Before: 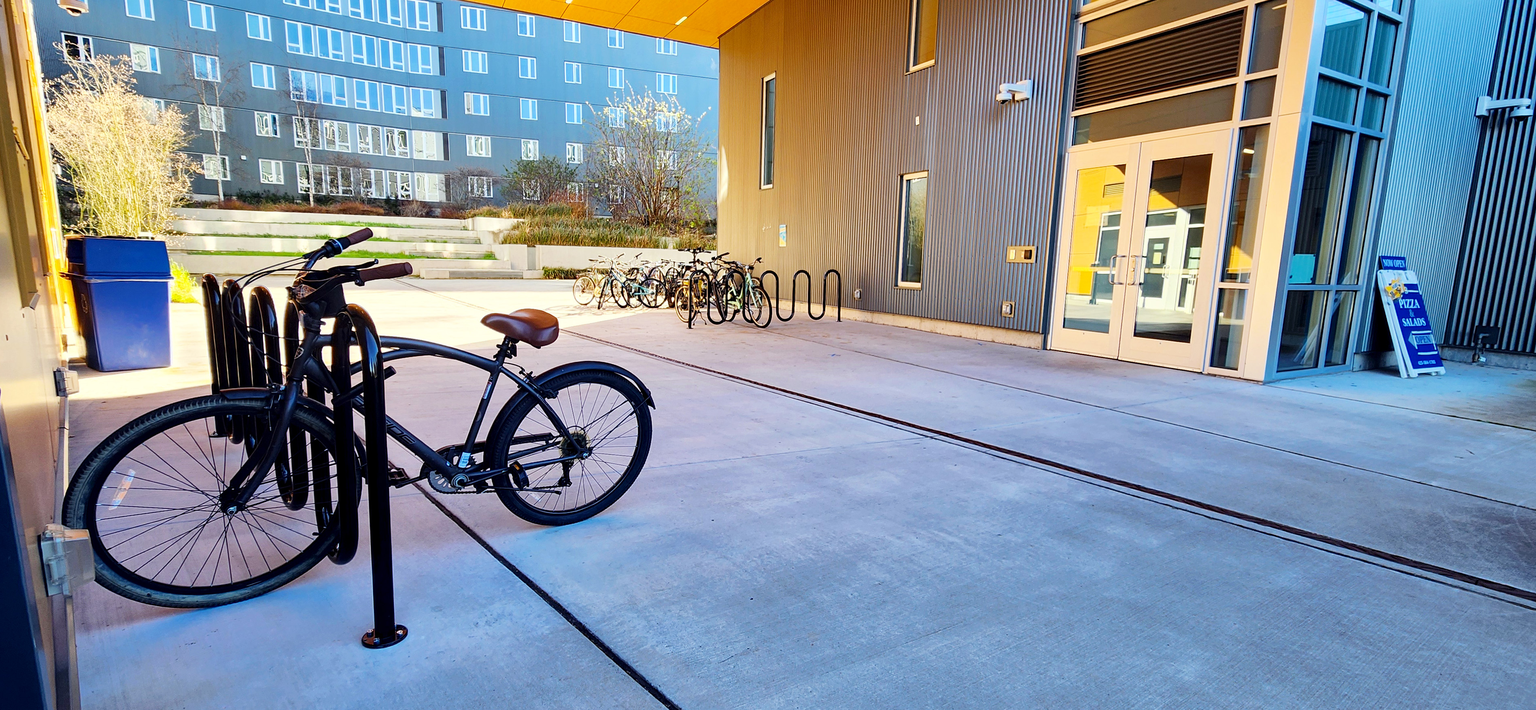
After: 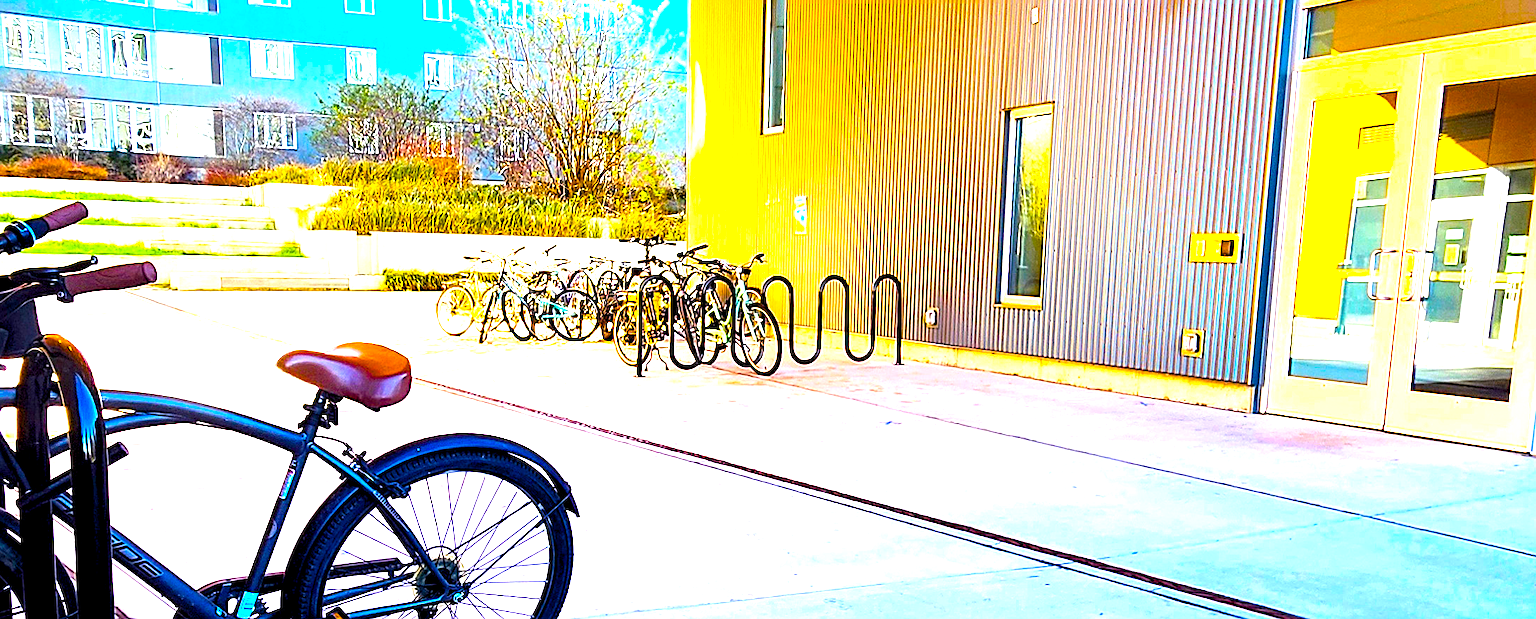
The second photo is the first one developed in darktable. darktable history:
color balance rgb: power › hue 213.16°, global offset › luminance -0.308%, global offset › hue 258.32°, linear chroma grading › global chroma 14.802%, perceptual saturation grading › global saturation 75.39%, perceptual saturation grading › shadows -29.872%, global vibrance 20%
crop: left 20.981%, top 15.746%, right 21.473%, bottom 33.96%
sharpen: on, module defaults
exposure: black level correction 0, exposure 1.603 EV, compensate exposure bias true, compensate highlight preservation false
